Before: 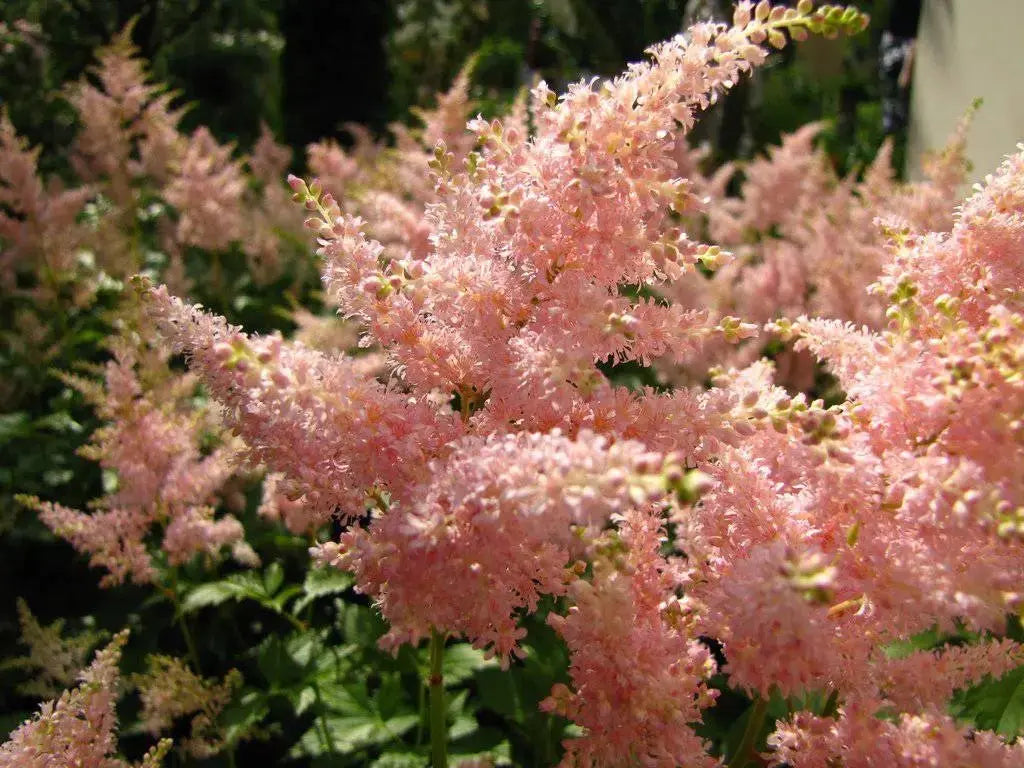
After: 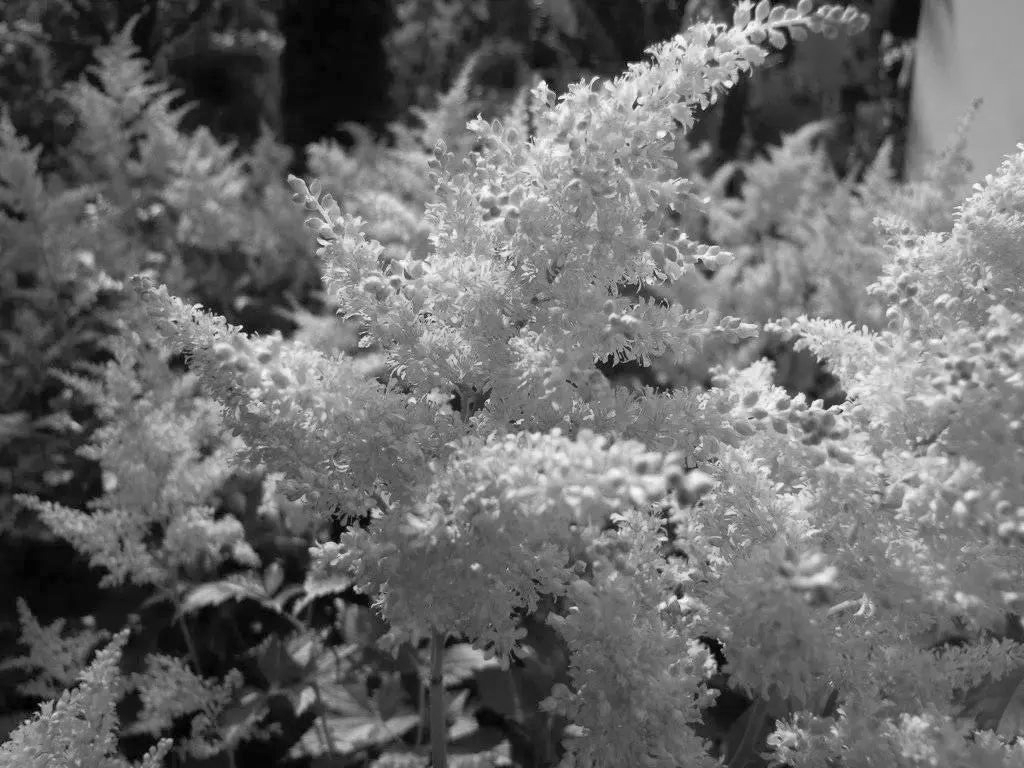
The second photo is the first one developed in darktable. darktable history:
shadows and highlights: on, module defaults
monochrome: on, module defaults
